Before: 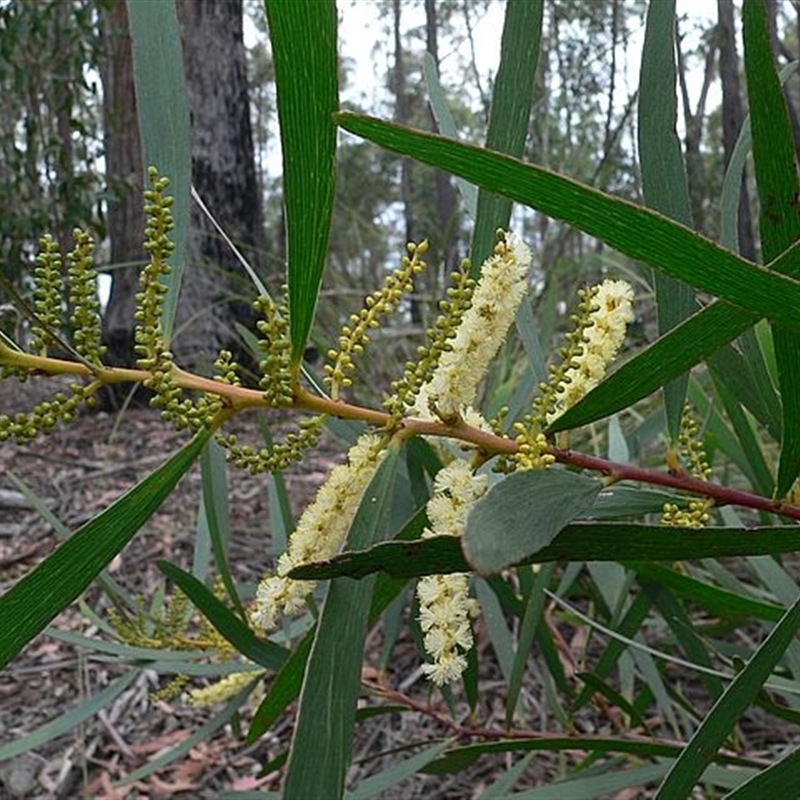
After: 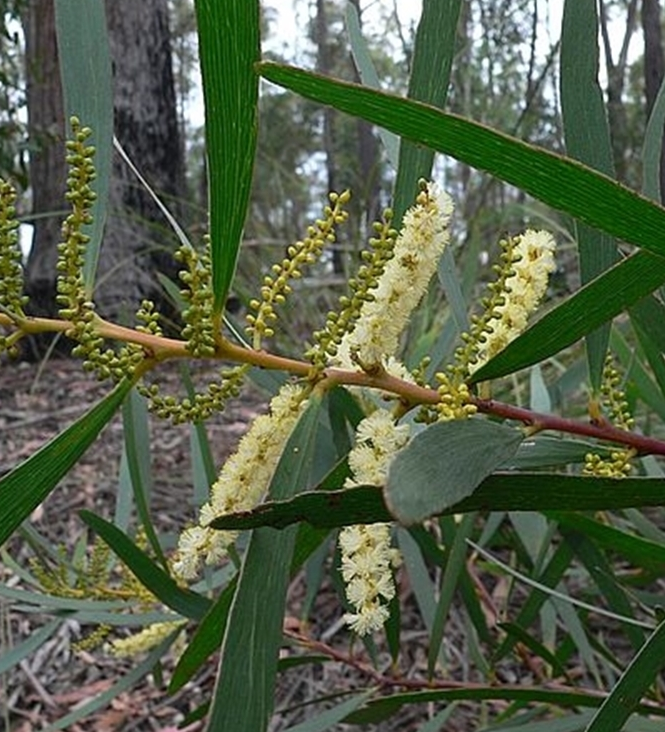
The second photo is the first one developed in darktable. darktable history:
crop: left 9.82%, top 6.344%, right 7.007%, bottom 2.15%
